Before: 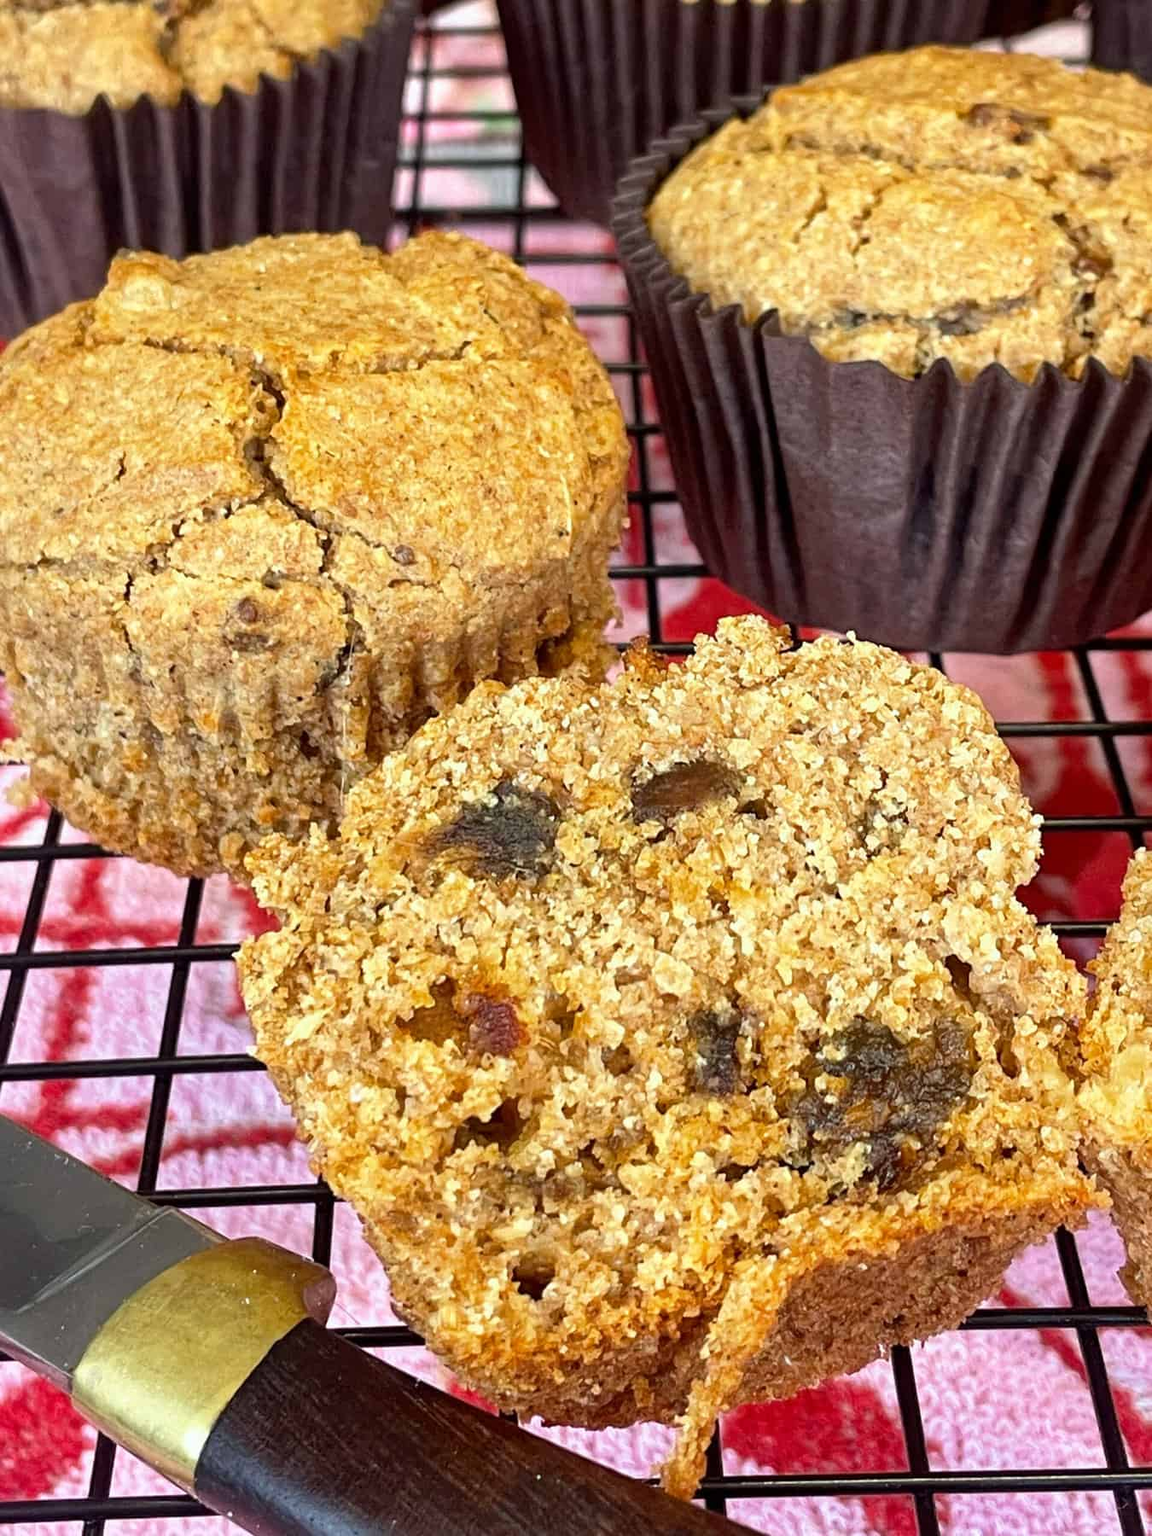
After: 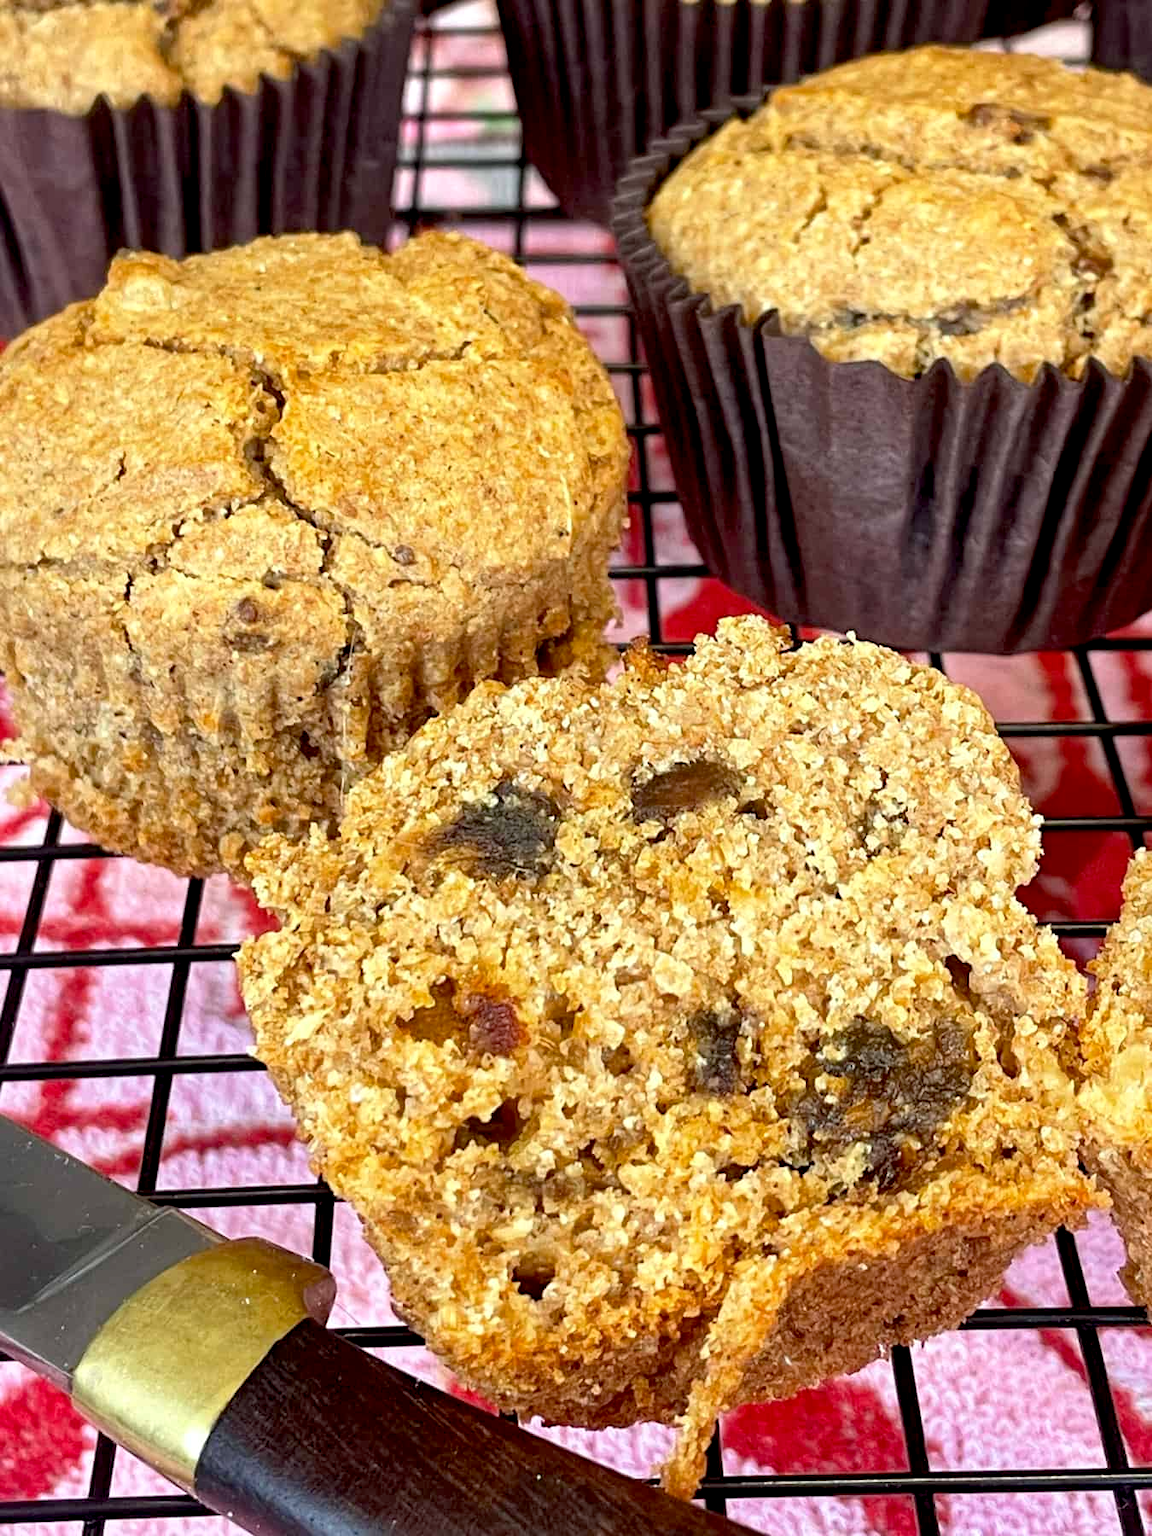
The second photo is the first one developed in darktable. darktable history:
exposure: black level correction 0.007, exposure 0.093 EV, compensate highlight preservation false
